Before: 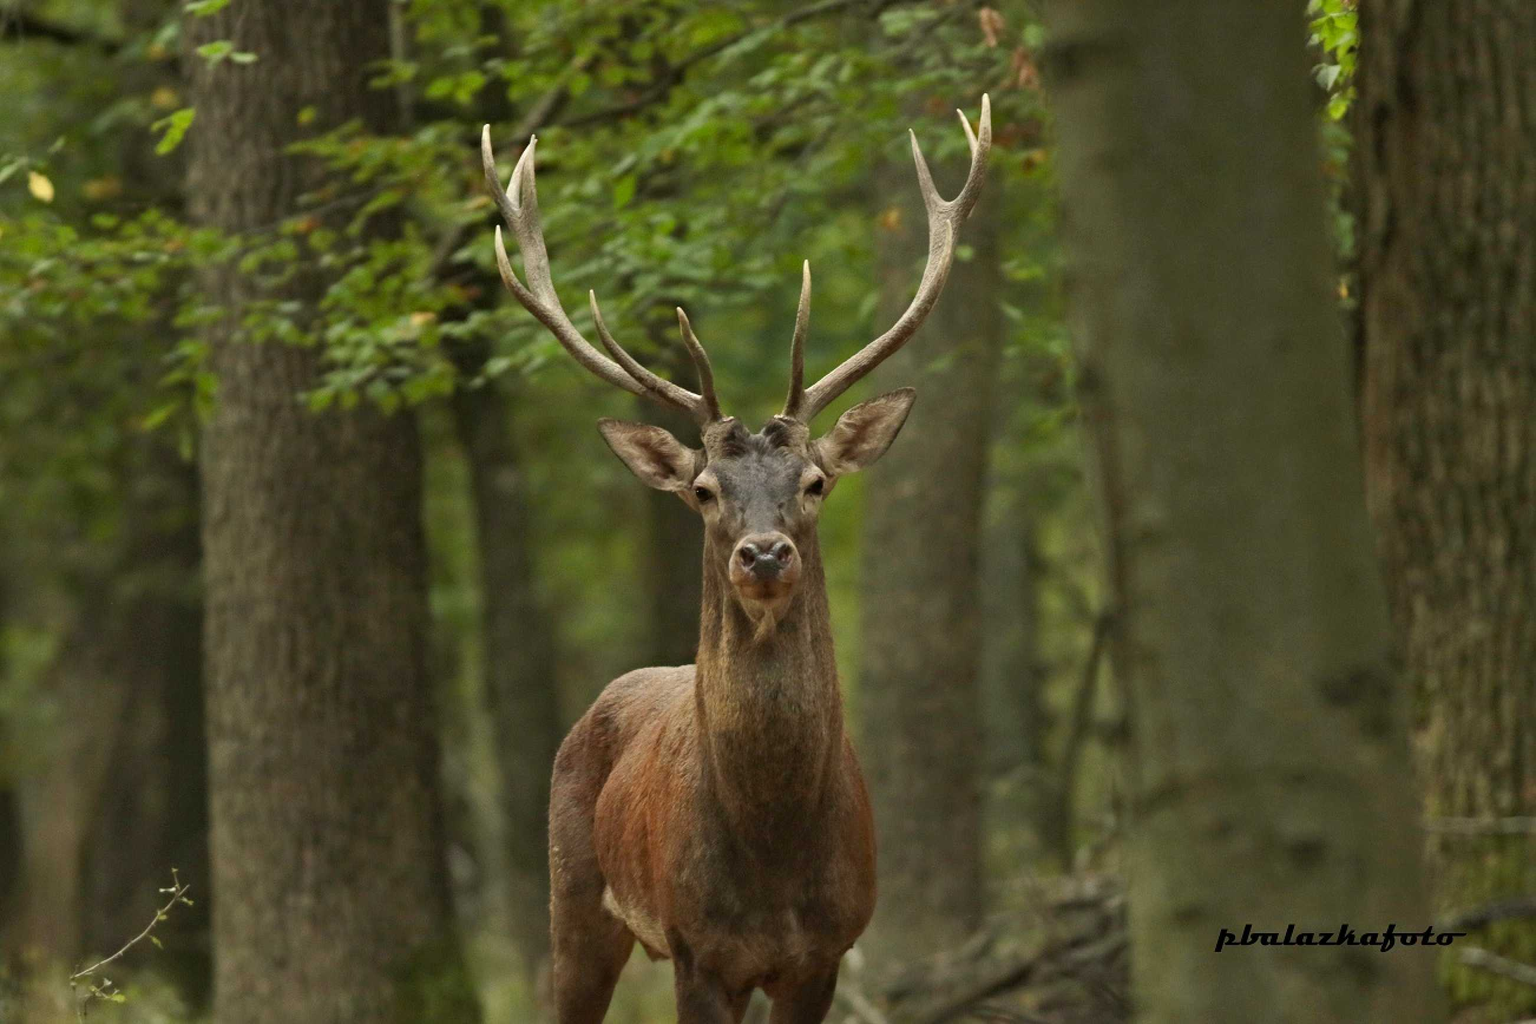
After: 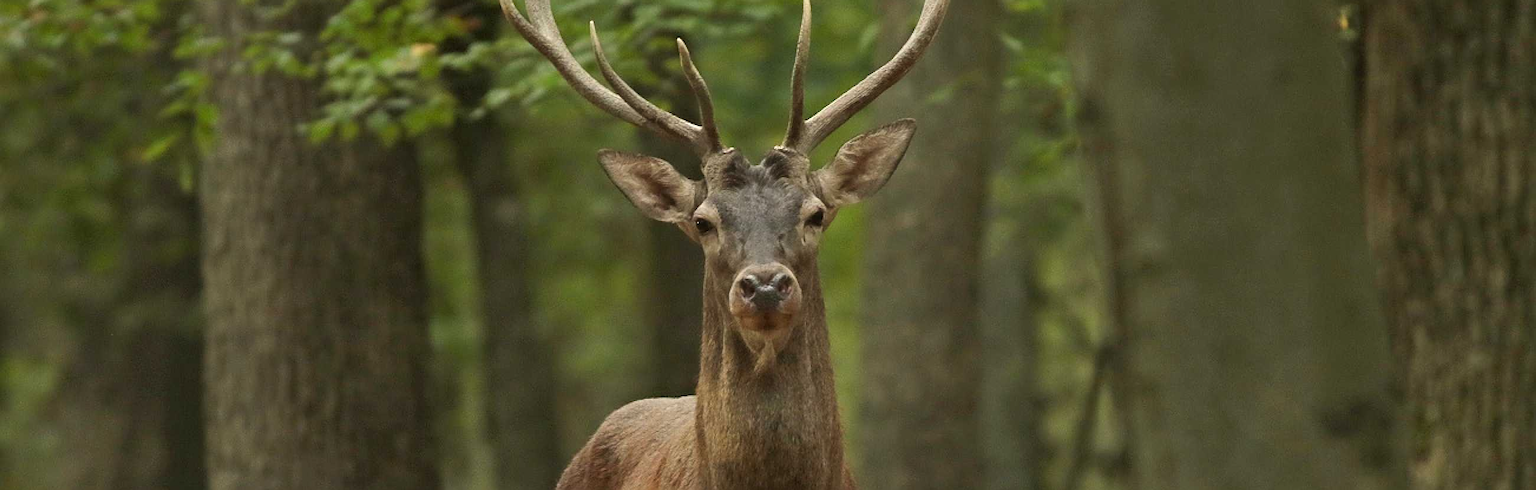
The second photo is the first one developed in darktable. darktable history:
crop and rotate: top 26.318%, bottom 25.808%
sharpen: on, module defaults
haze removal: strength -0.102, compatibility mode true, adaptive false
